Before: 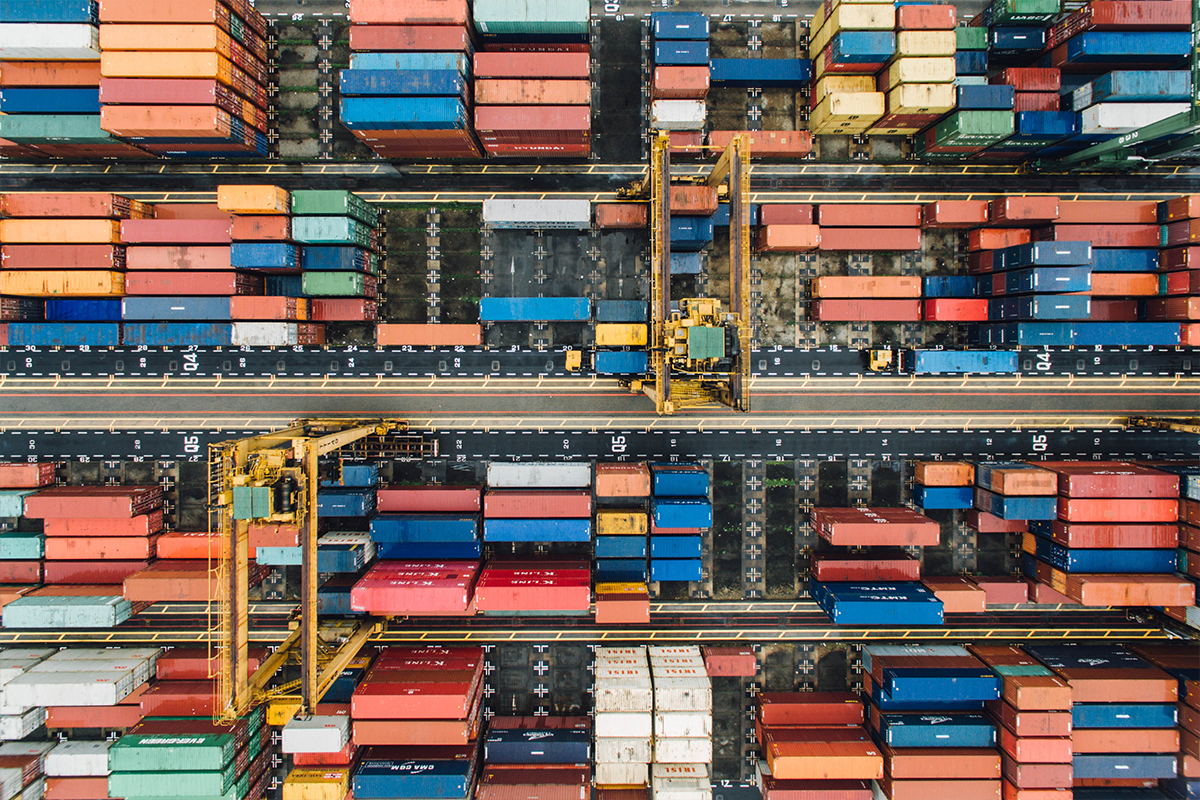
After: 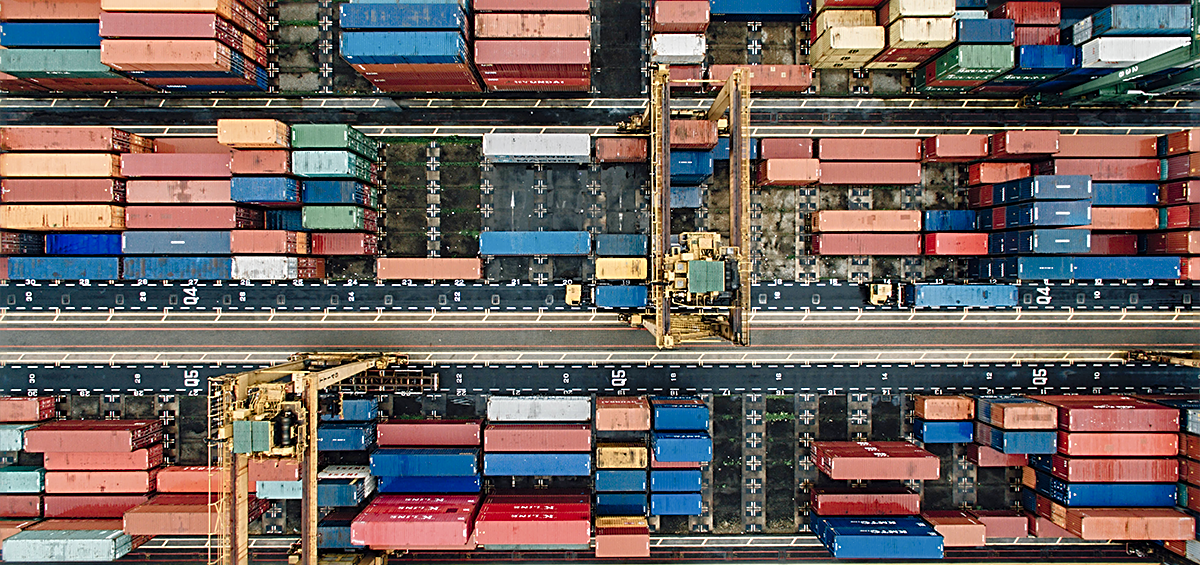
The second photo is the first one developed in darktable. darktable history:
color balance rgb: perceptual saturation grading › highlights -31.88%, perceptual saturation grading › mid-tones 5.8%, perceptual saturation grading › shadows 18.12%, perceptual brilliance grading › highlights 3.62%, perceptual brilliance grading › mid-tones -18.12%, perceptual brilliance grading › shadows -41.3%
crop and rotate: top 8.293%, bottom 20.996%
sharpen: radius 2.543, amount 0.636
exposure: black level correction 0.001, compensate highlight preservation false
tone curve: curves: ch0 [(0, 0) (0.004, 0.008) (0.077, 0.156) (0.169, 0.29) (0.774, 0.774) (1, 1)], color space Lab, linked channels, preserve colors none
